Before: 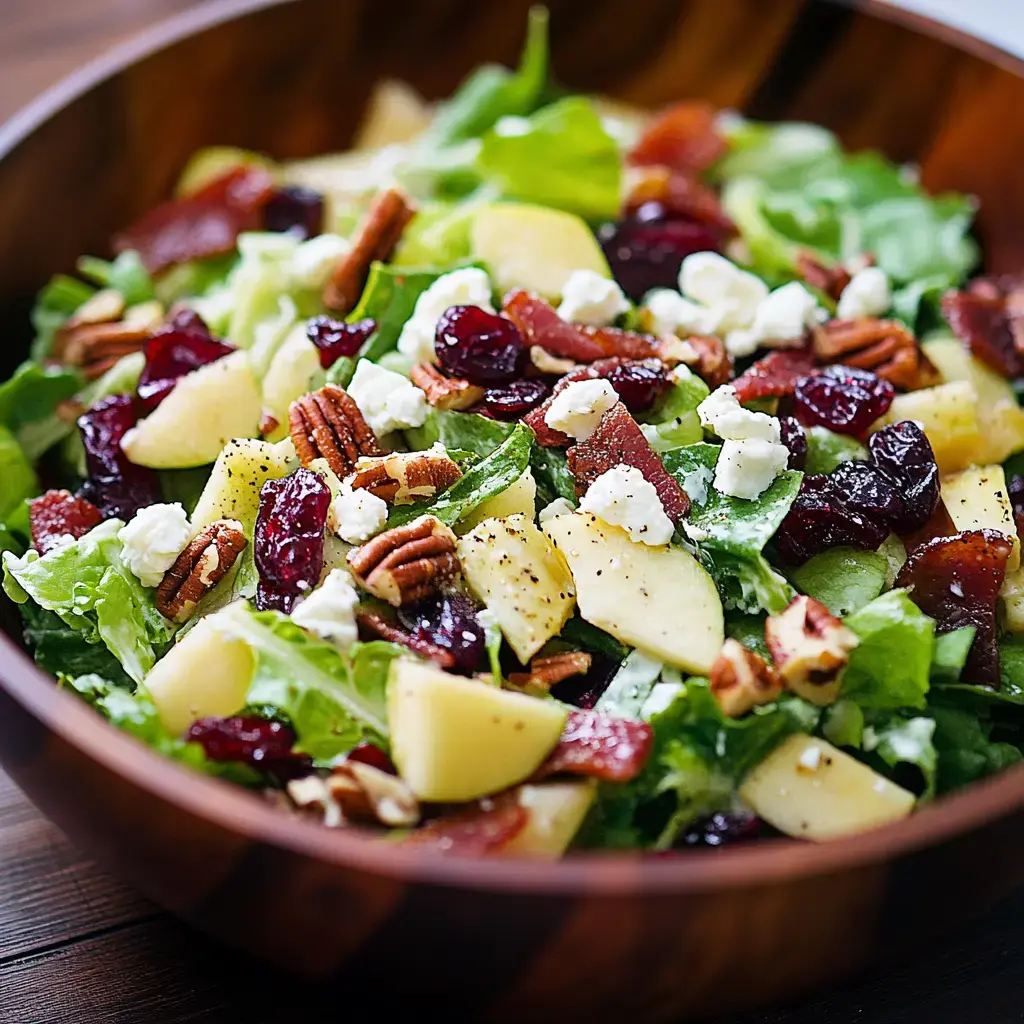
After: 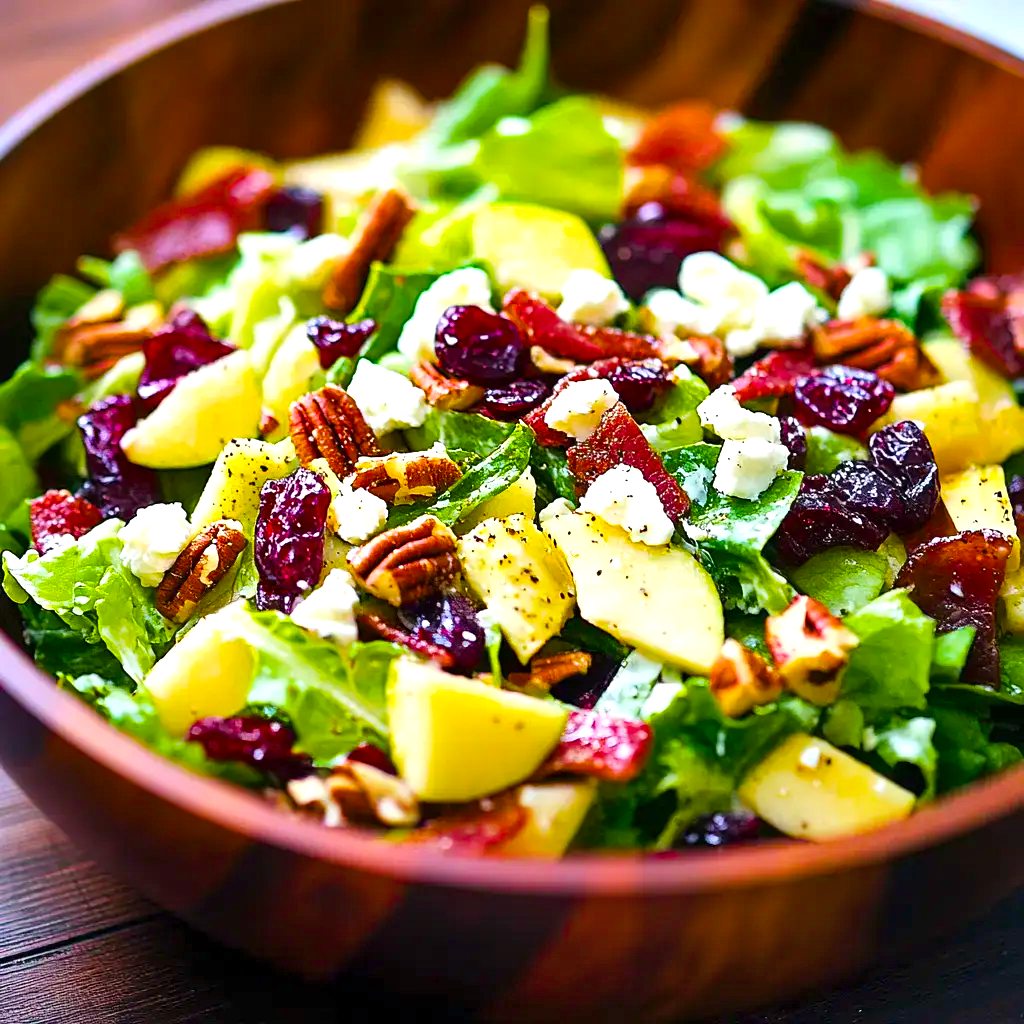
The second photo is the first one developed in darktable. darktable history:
color balance rgb: power › luminance 1.72%, global offset › hue 169.75°, linear chroma grading › shadows 10.227%, linear chroma grading › highlights 10.408%, linear chroma grading › global chroma 15.639%, linear chroma grading › mid-tones 14.982%, perceptual saturation grading › global saturation 29.466%, global vibrance 20%
exposure: exposure 0.521 EV, compensate highlight preservation false
shadows and highlights: radius 107.84, shadows 45.15, highlights -67.3, low approximation 0.01, soften with gaussian
